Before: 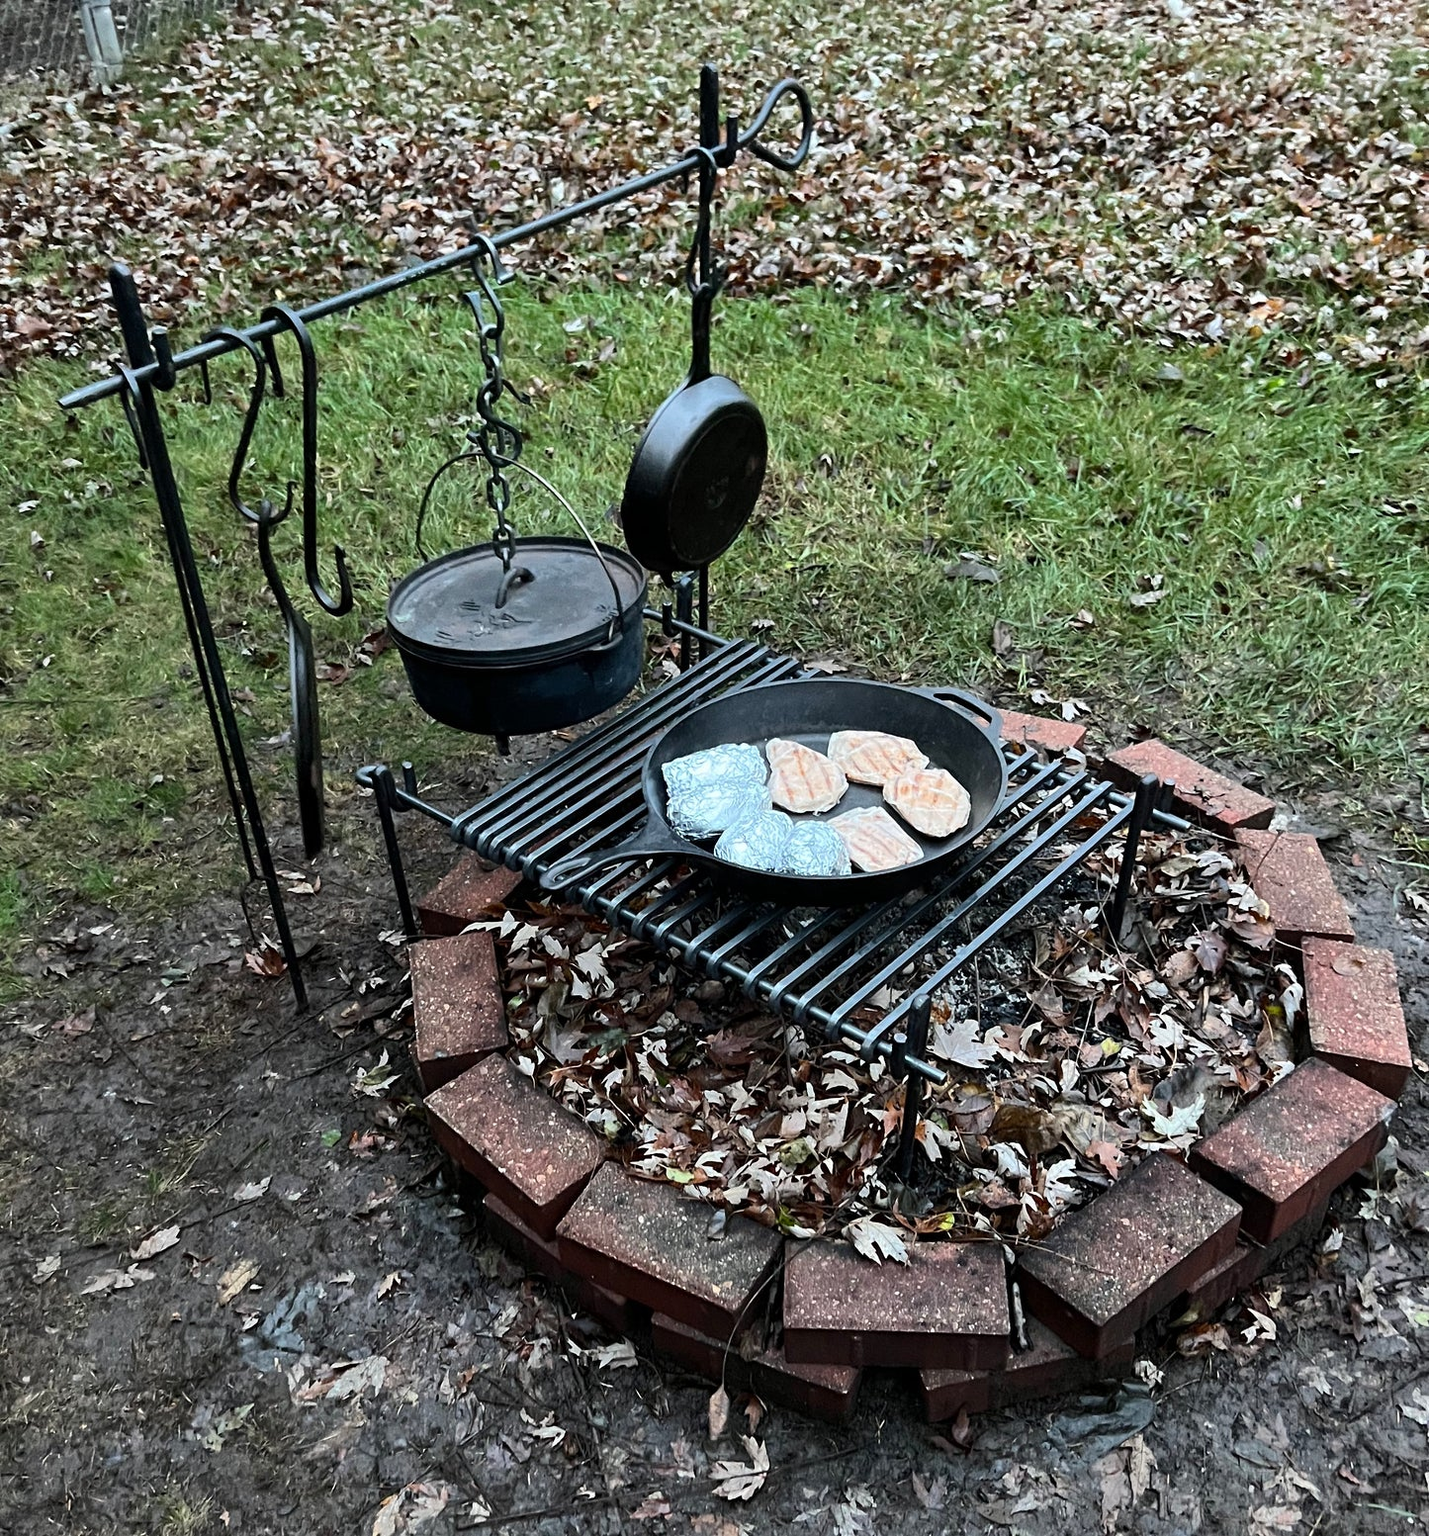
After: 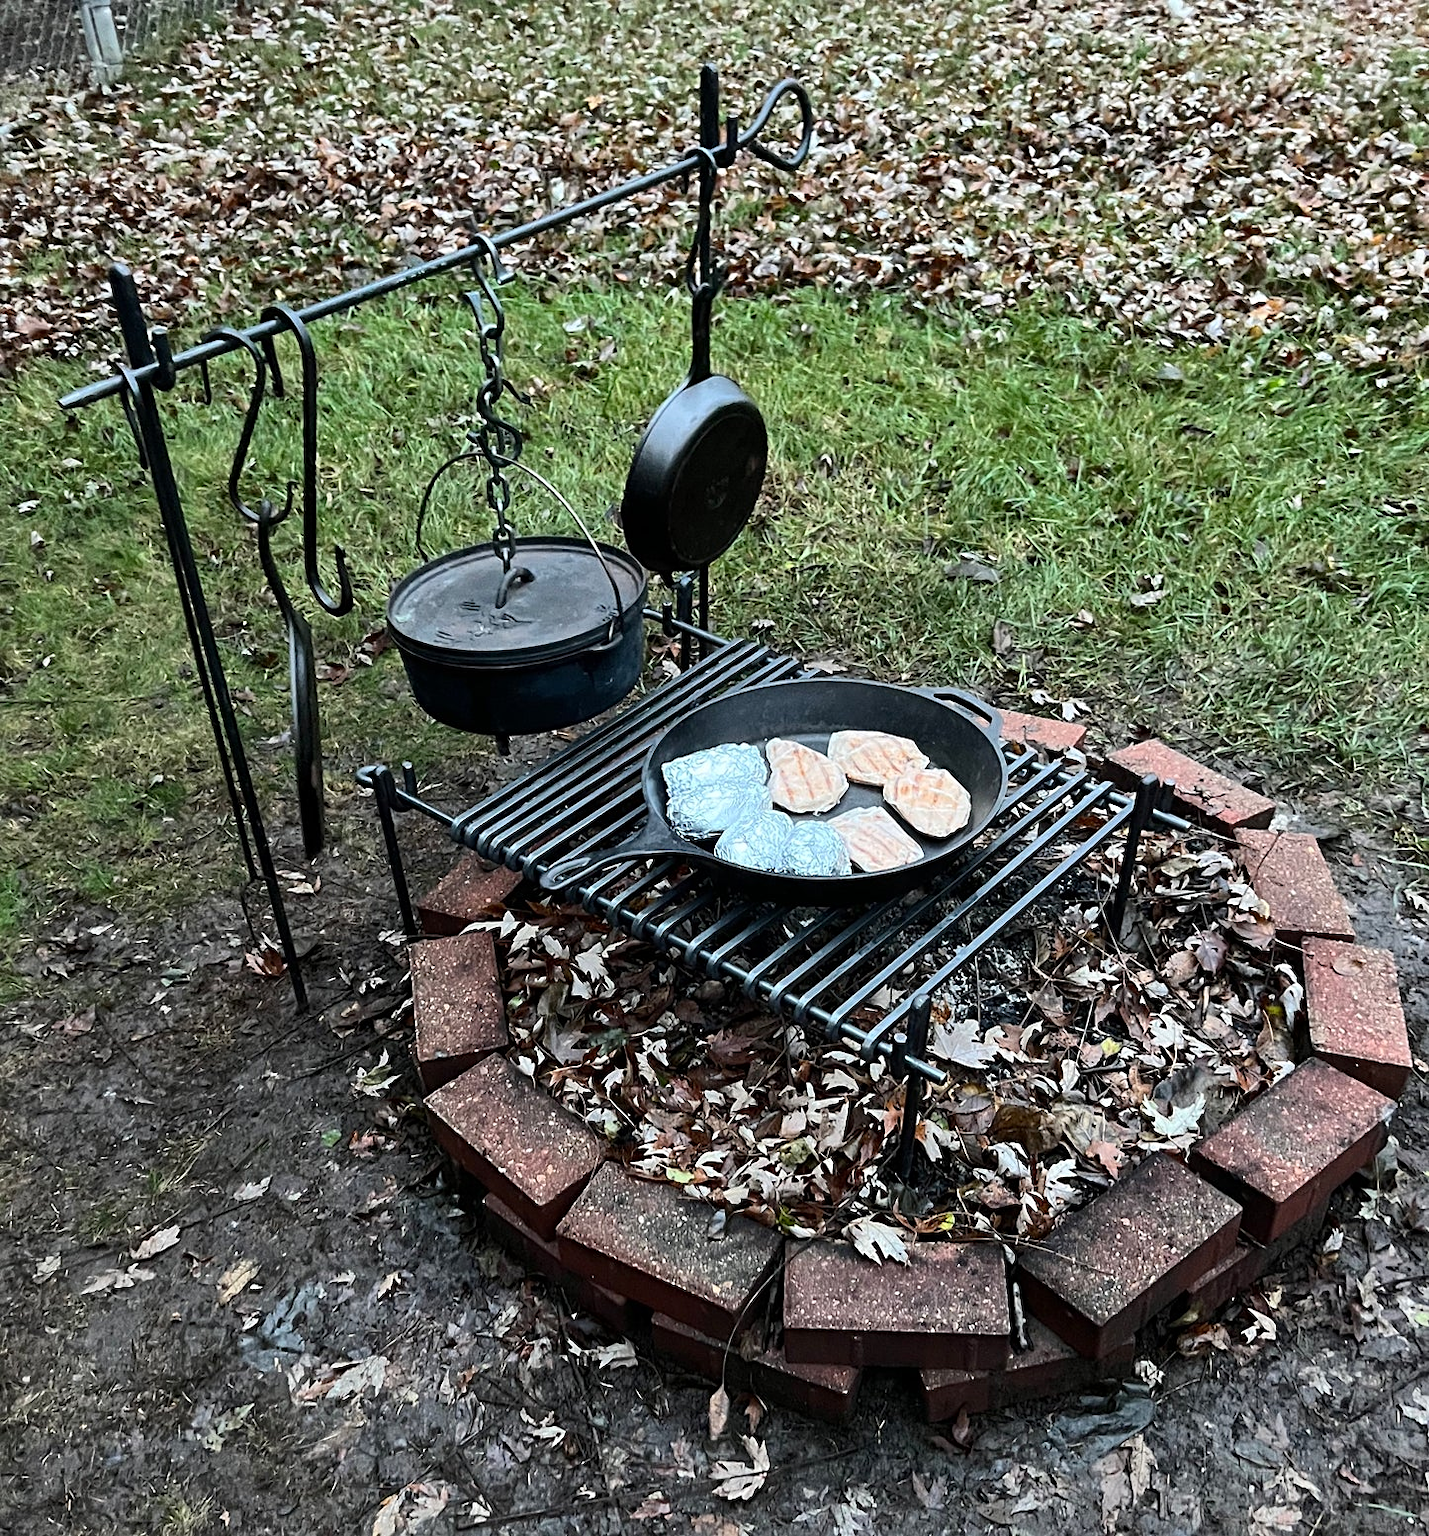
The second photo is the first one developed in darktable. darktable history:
sharpen: amount 0.215
contrast brightness saturation: contrast 0.103, brightness 0.018, saturation 0.021
color calibration: illuminant same as pipeline (D50), adaptation XYZ, x 0.345, y 0.358, temperature 5003.27 K, saturation algorithm version 1 (2020)
